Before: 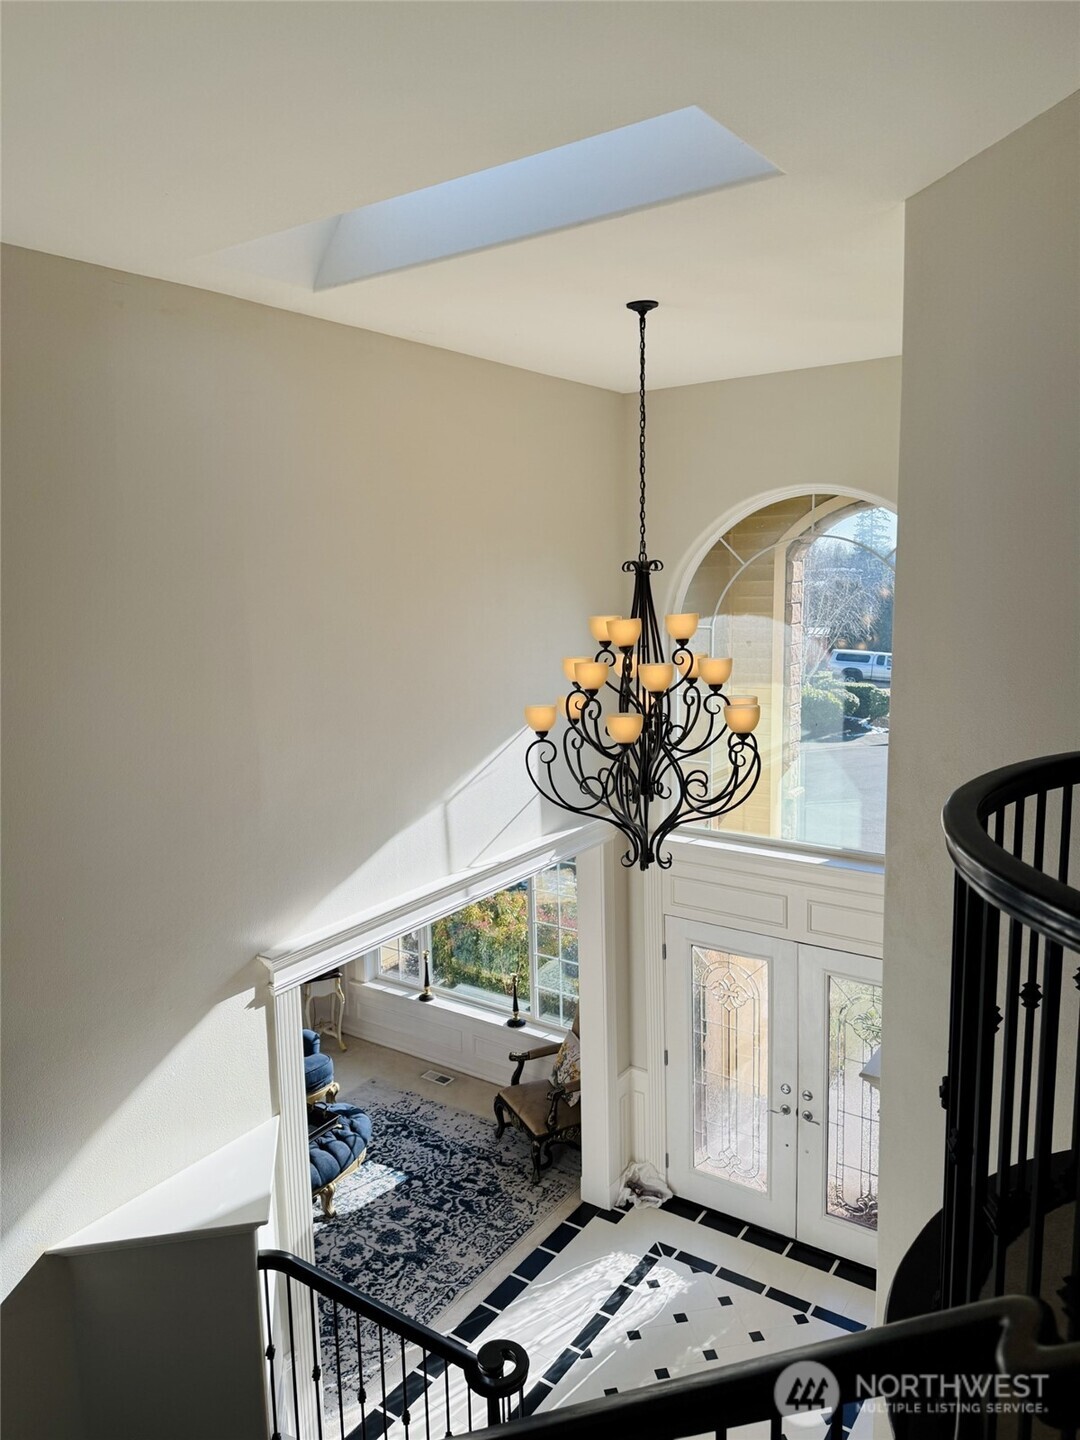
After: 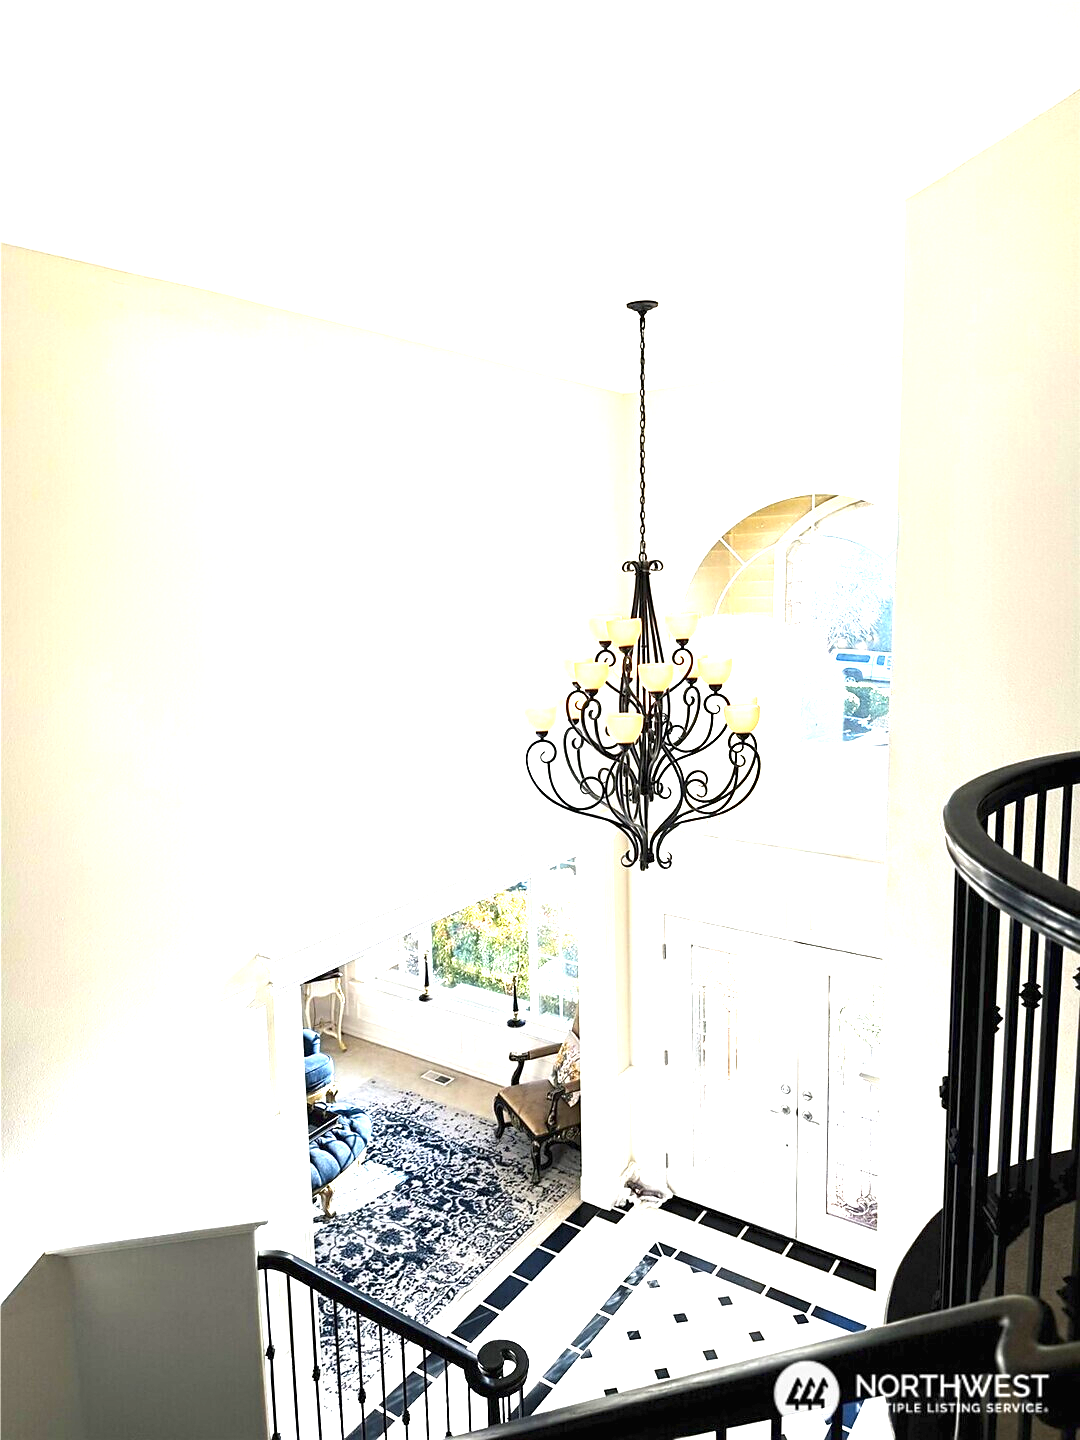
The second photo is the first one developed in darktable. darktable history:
exposure: black level correction 0, exposure 2.126 EV, compensate highlight preservation false
sharpen: radius 1.587, amount 0.36, threshold 1.524
